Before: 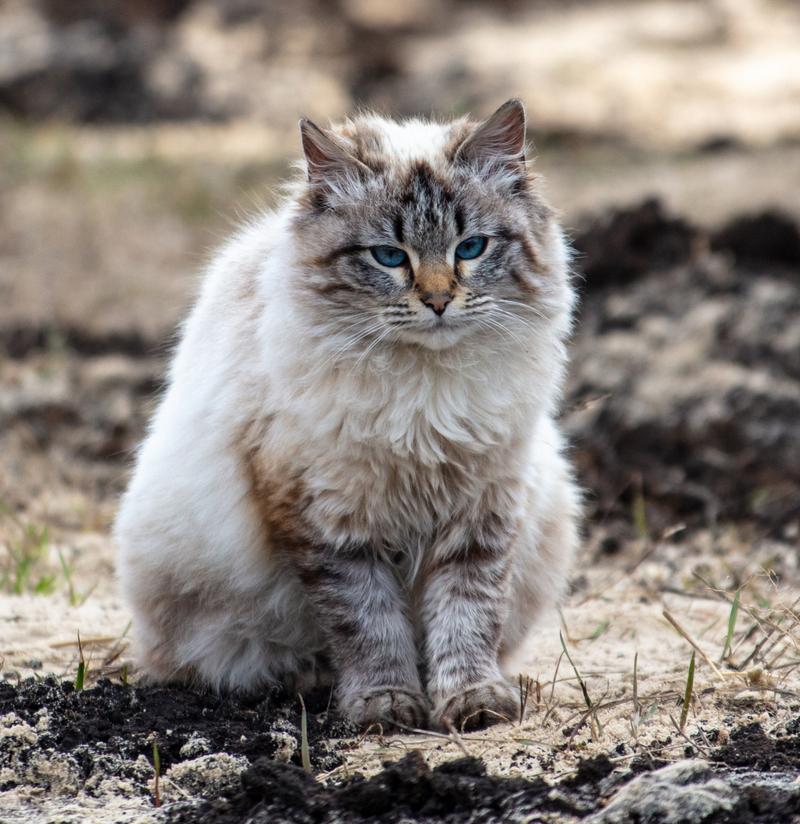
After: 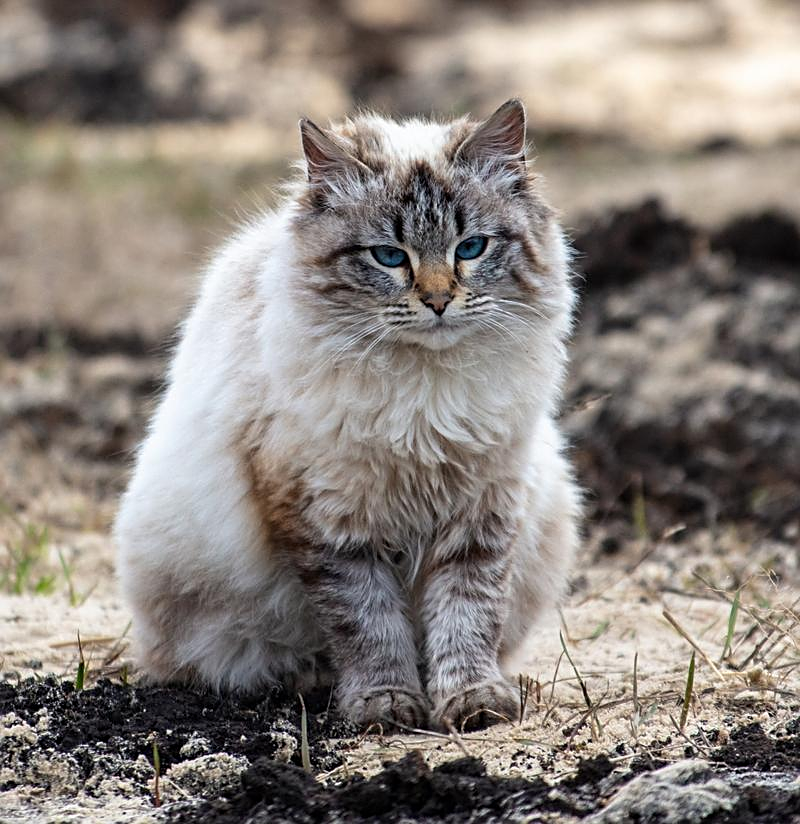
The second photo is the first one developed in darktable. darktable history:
sharpen: amount 0.494
exposure: compensate highlight preservation false
